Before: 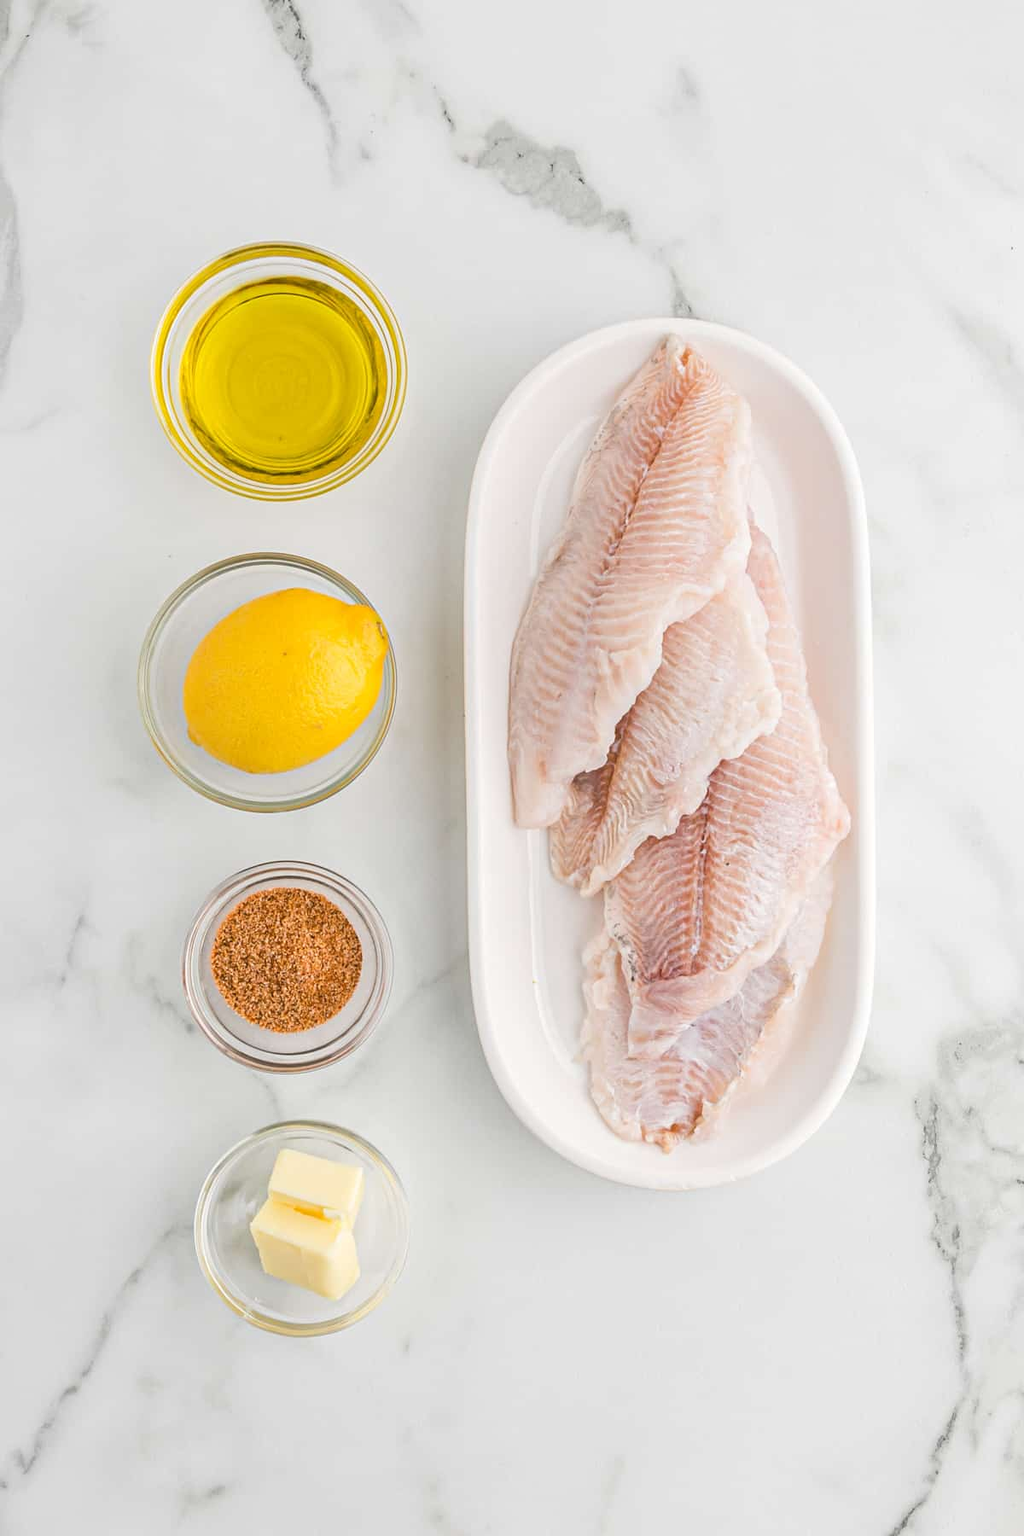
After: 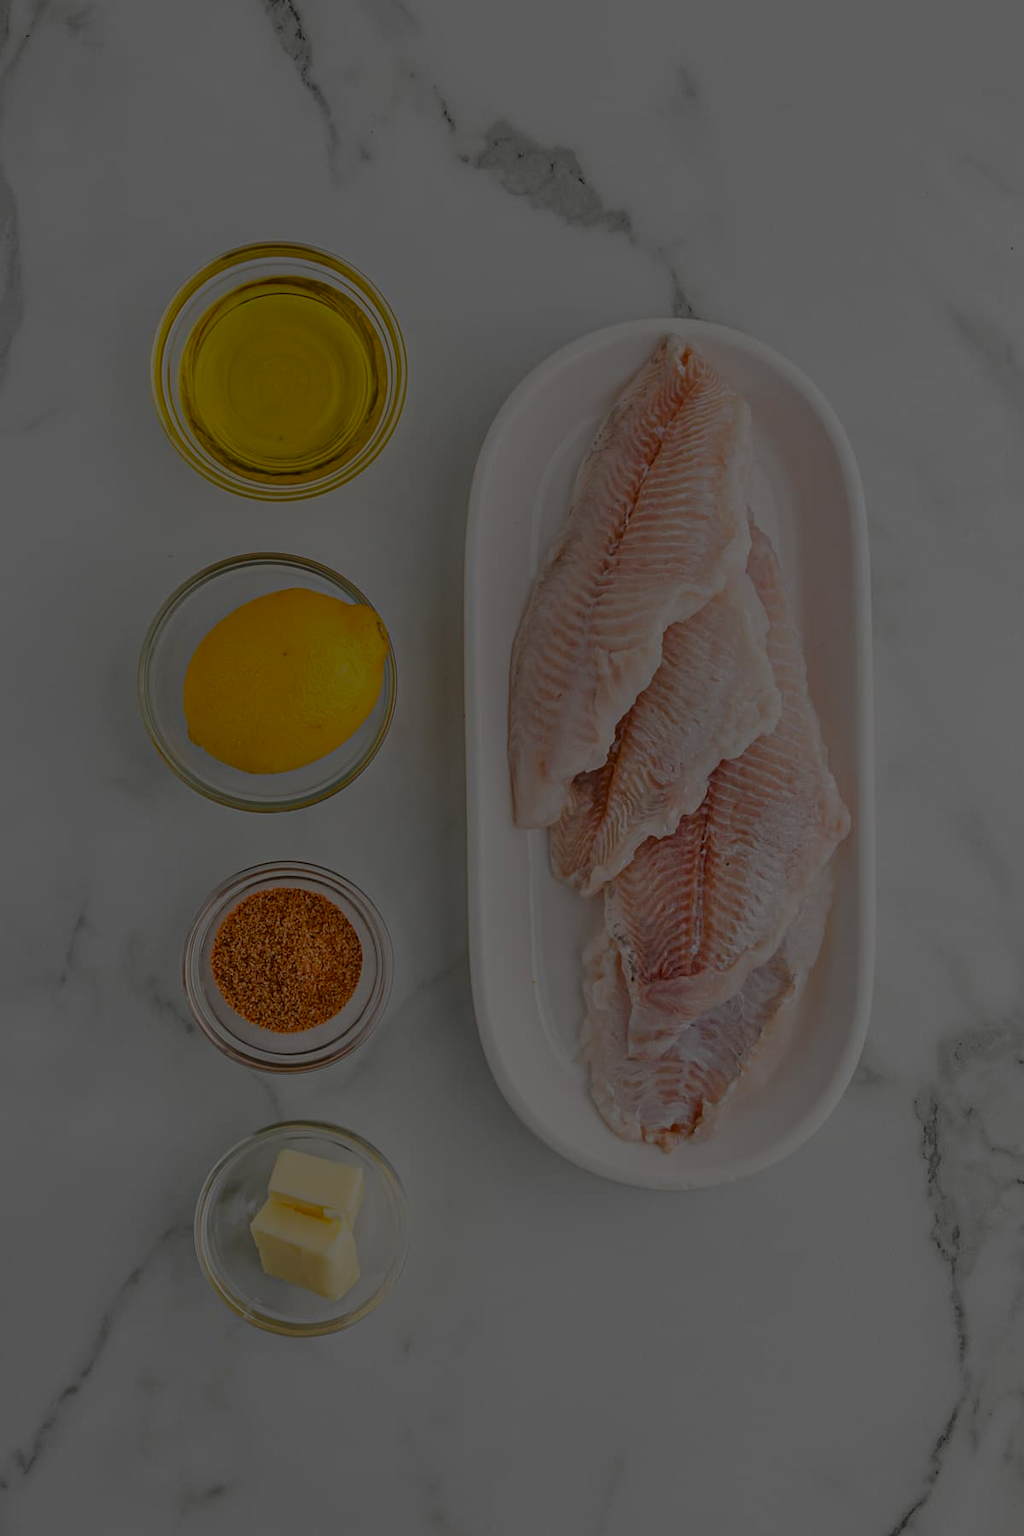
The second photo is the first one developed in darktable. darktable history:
contrast brightness saturation: brightness -0.2, saturation 0.08
tone equalizer: -8 EV -2 EV, -7 EV -2 EV, -6 EV -2 EV, -5 EV -2 EV, -4 EV -2 EV, -3 EV -2 EV, -2 EV -2 EV, -1 EV -1.63 EV, +0 EV -2 EV
